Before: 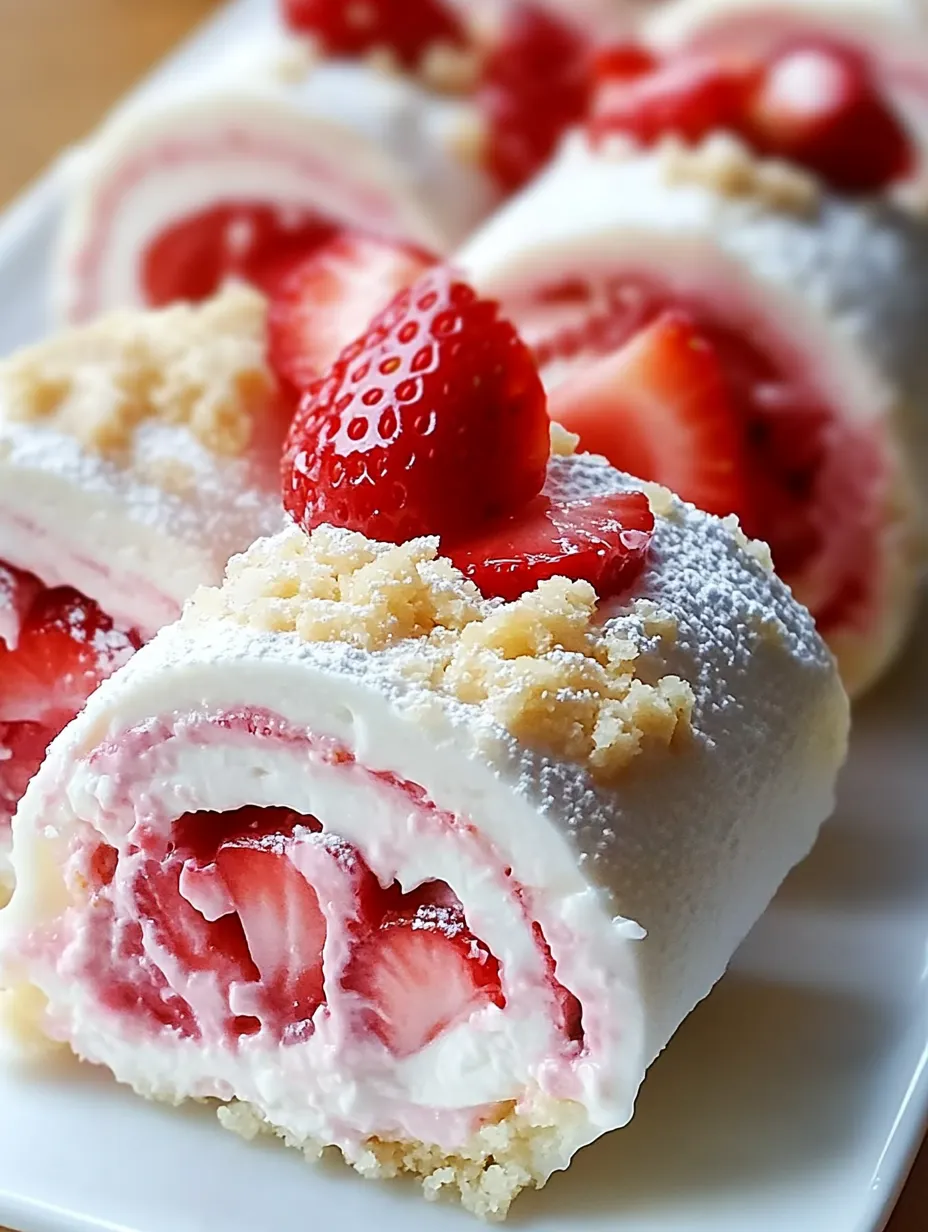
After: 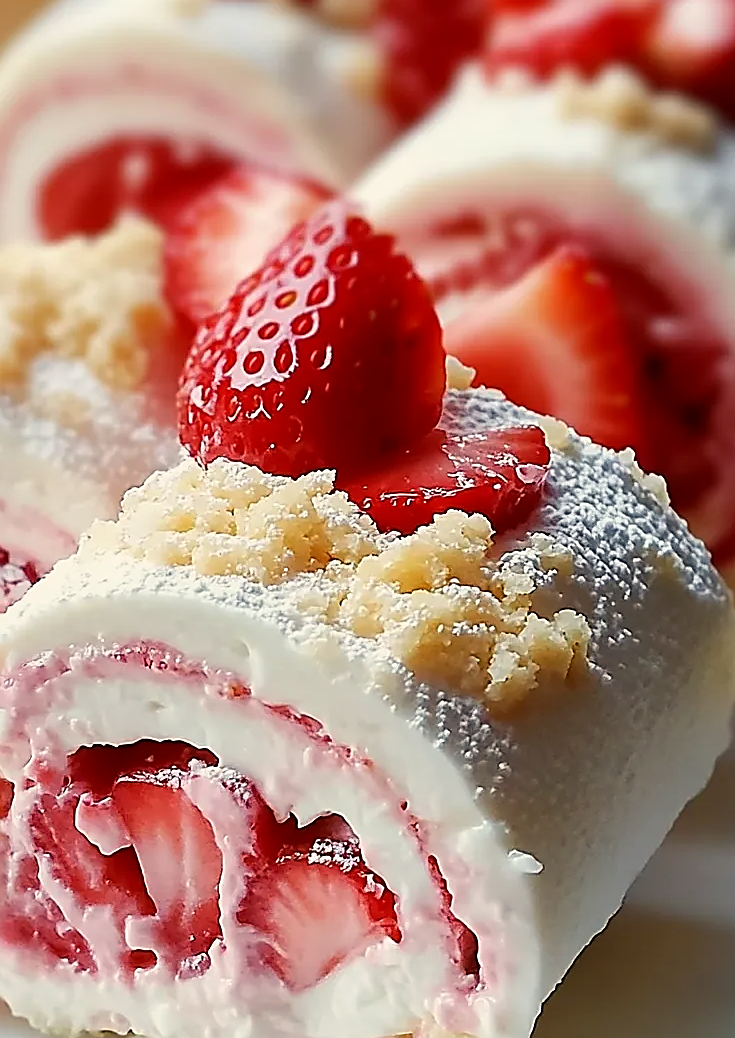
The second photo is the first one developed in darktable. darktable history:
sharpen: radius 1.4, amount 1.25, threshold 0.7
white balance: red 1.045, blue 0.932
crop: left 11.225%, top 5.381%, right 9.565%, bottom 10.314%
exposure: black level correction 0.001, exposure -0.125 EV, compensate exposure bias true, compensate highlight preservation false
